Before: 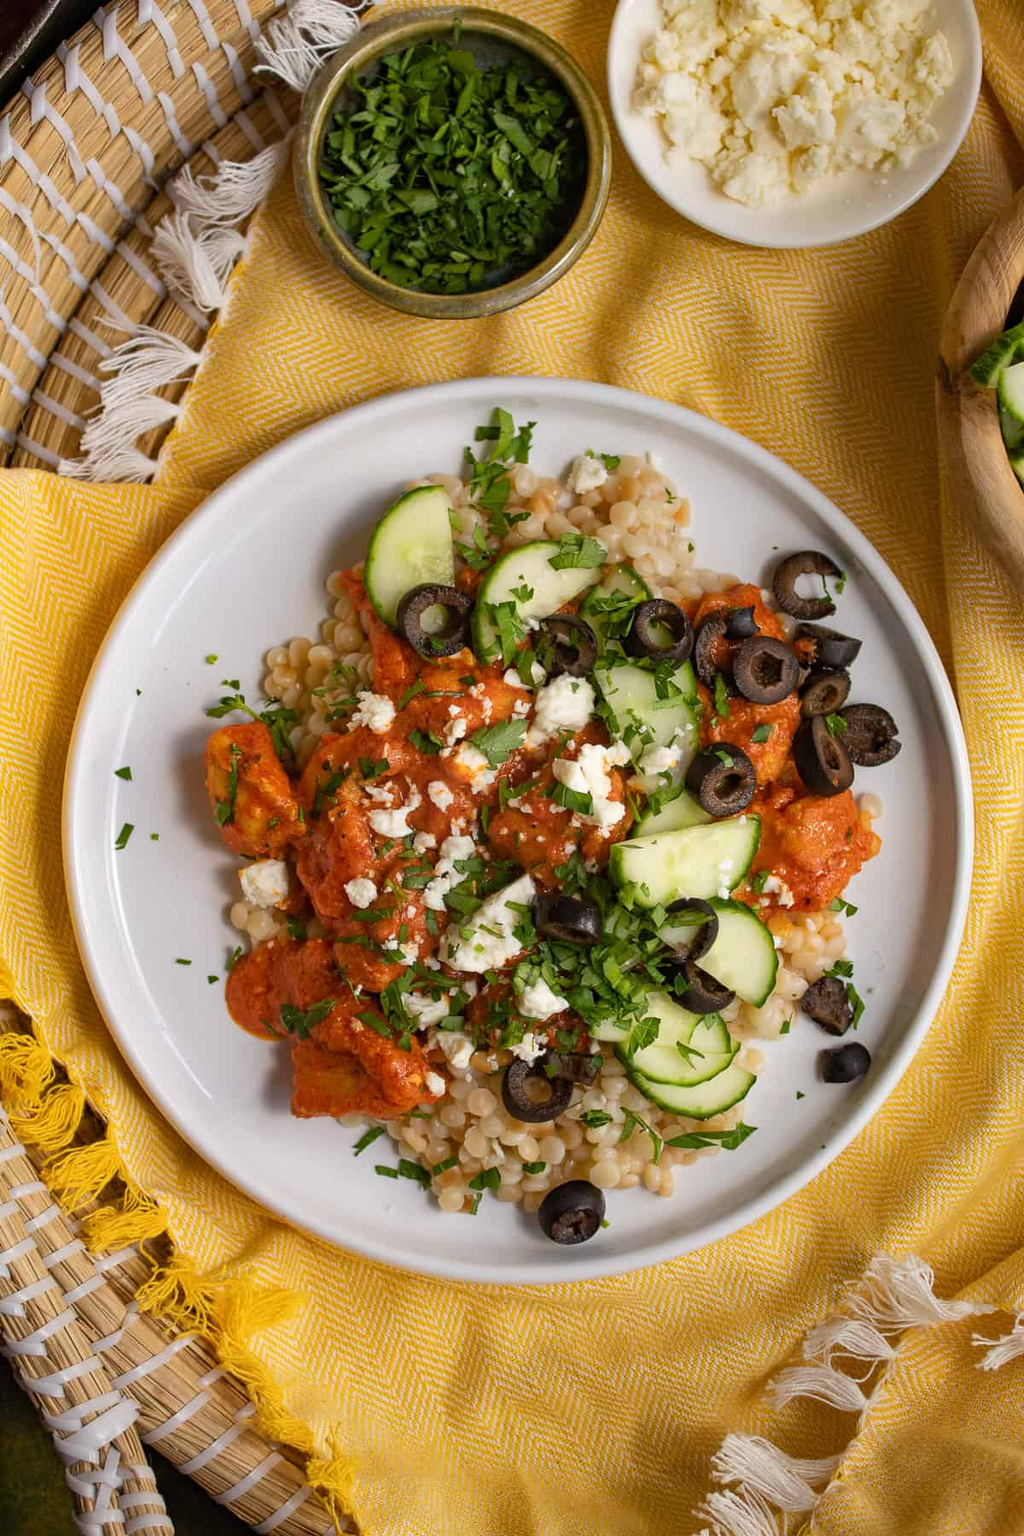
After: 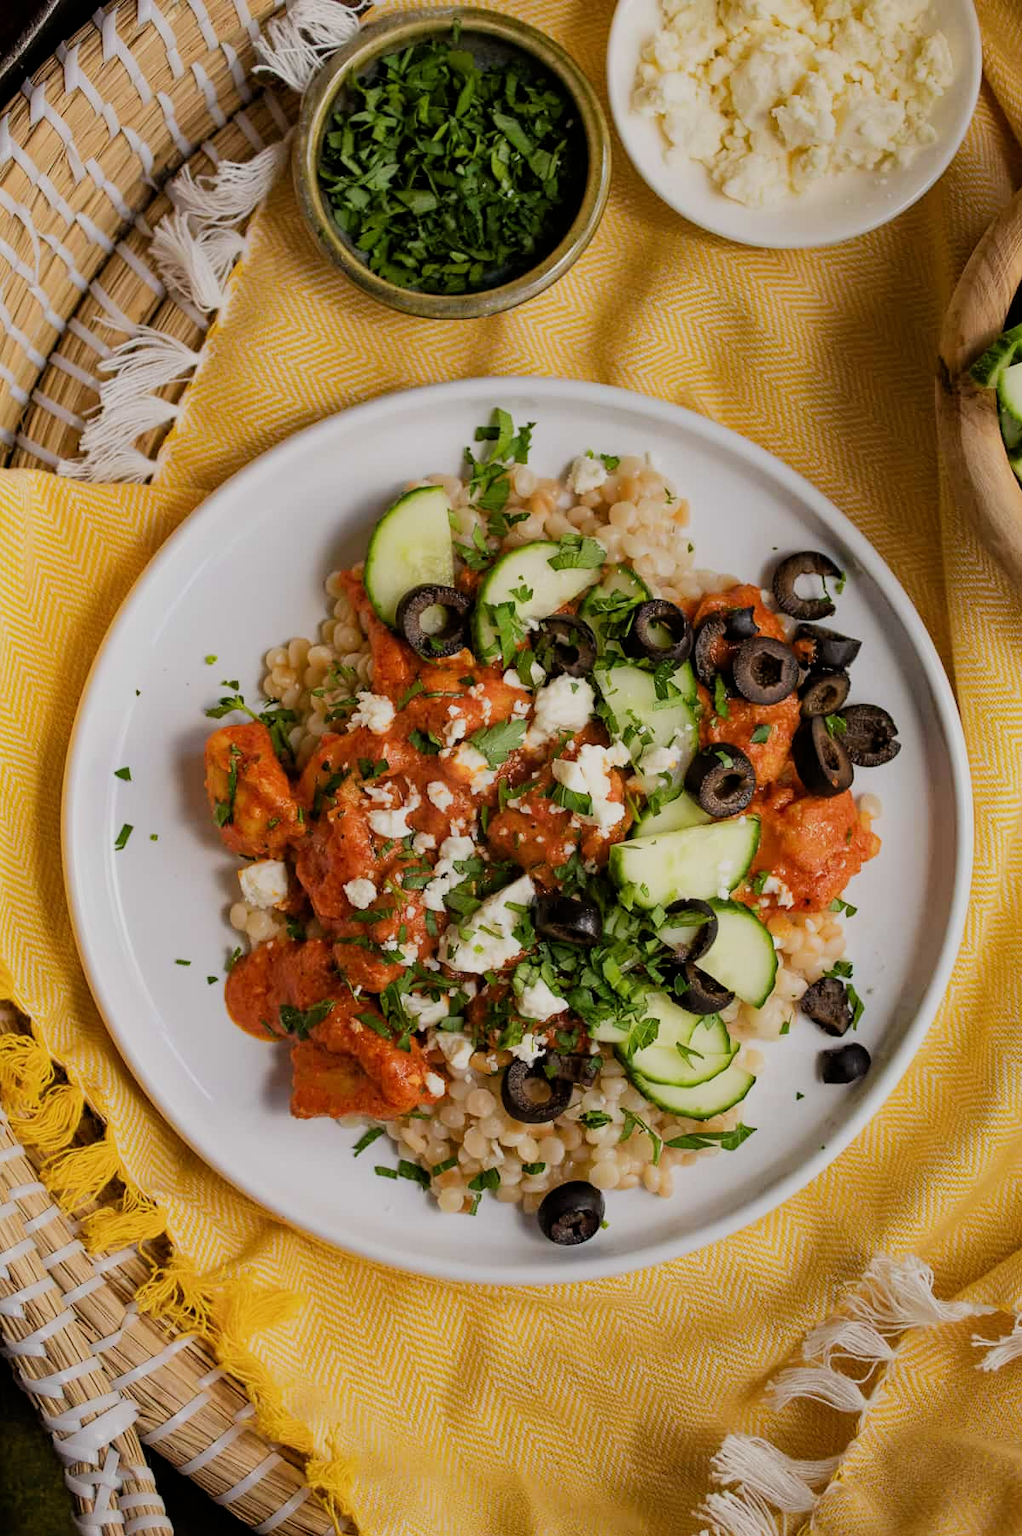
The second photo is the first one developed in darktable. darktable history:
filmic rgb: black relative exposure -7.65 EV, white relative exposure 4.56 EV, hardness 3.61, contrast 1.05
crop and rotate: left 0.126%
